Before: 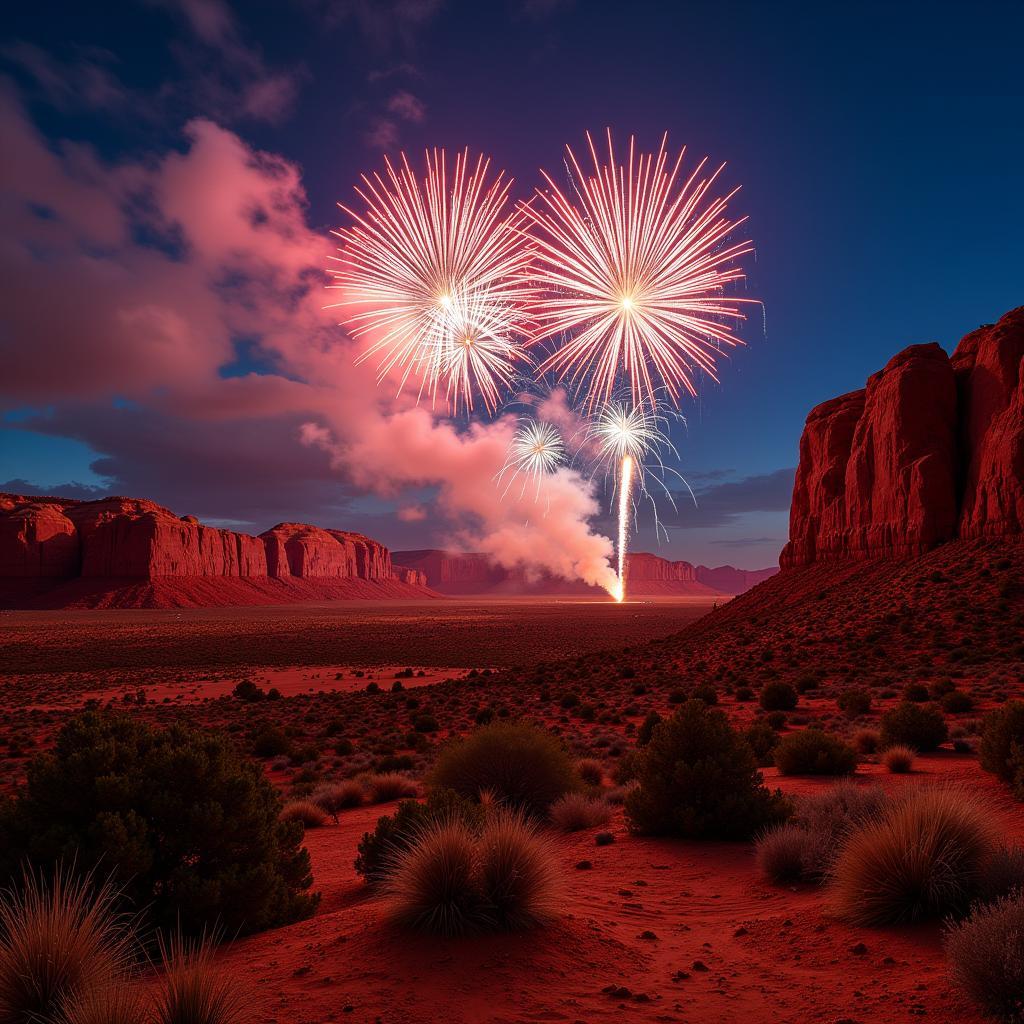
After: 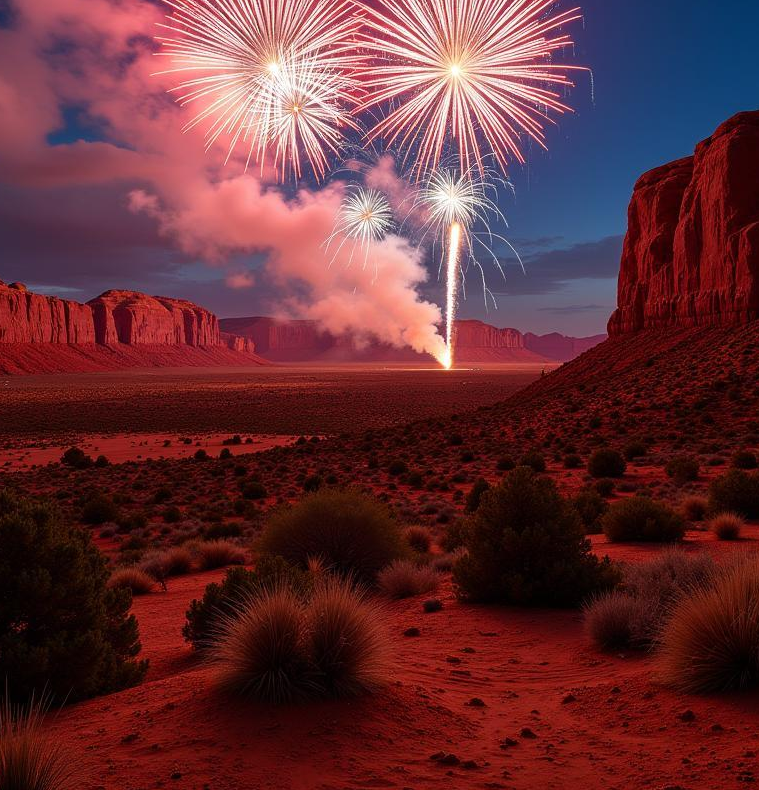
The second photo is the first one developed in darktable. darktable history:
crop: left 16.883%, top 22.79%, right 8.924%
